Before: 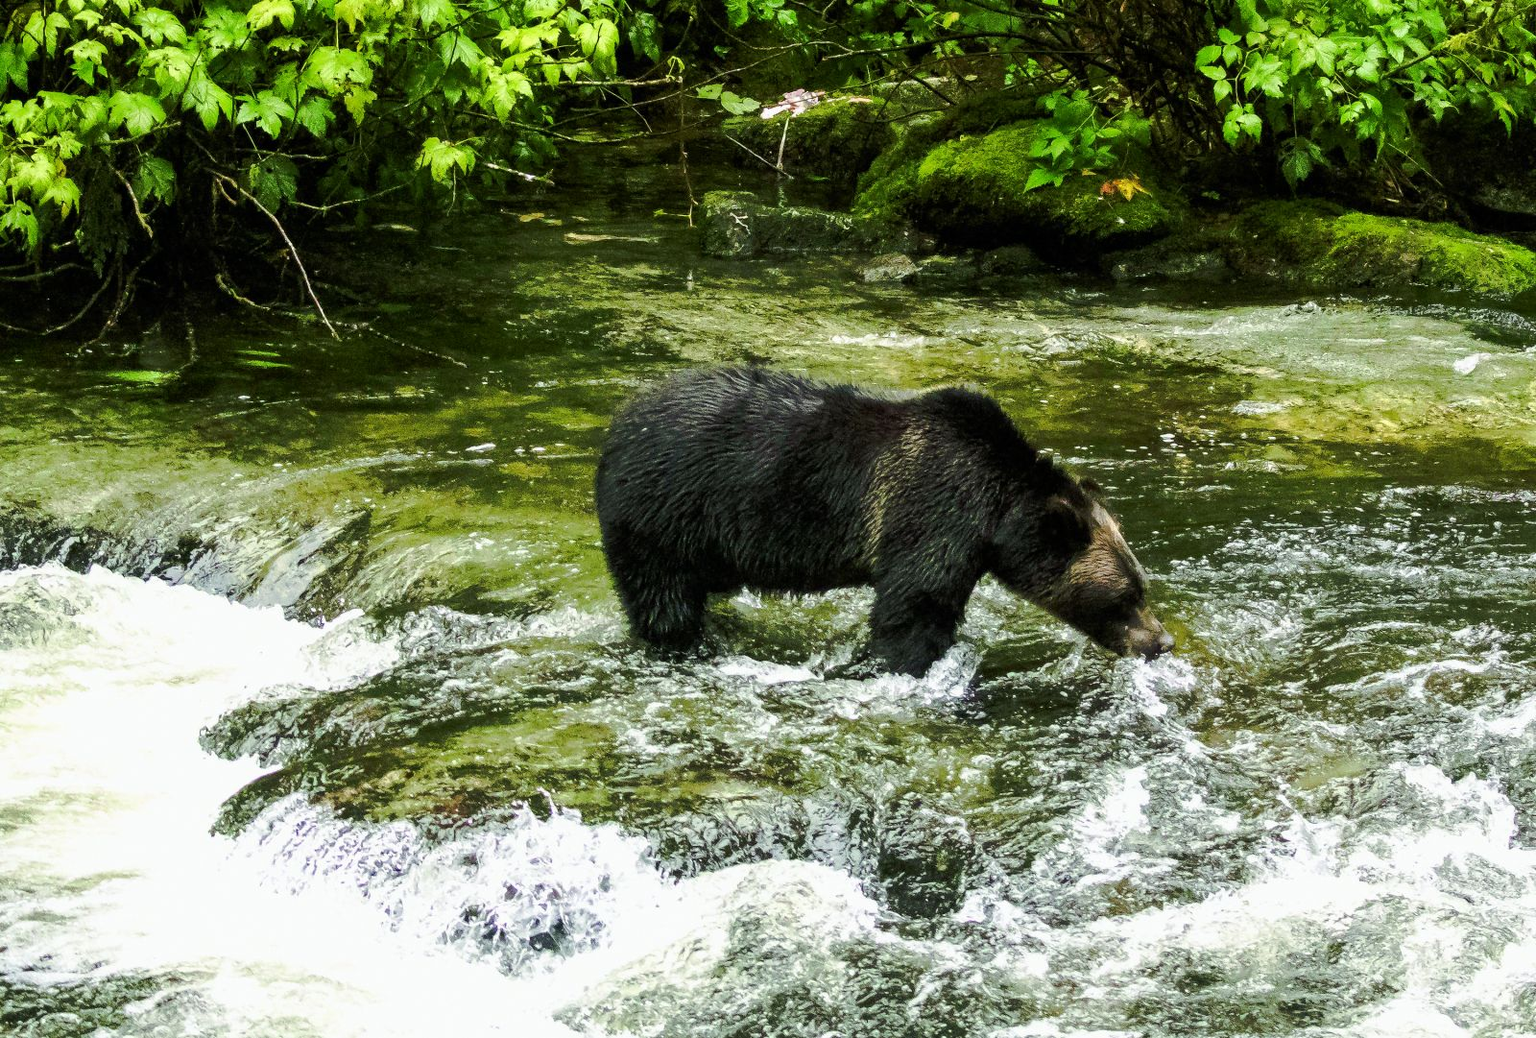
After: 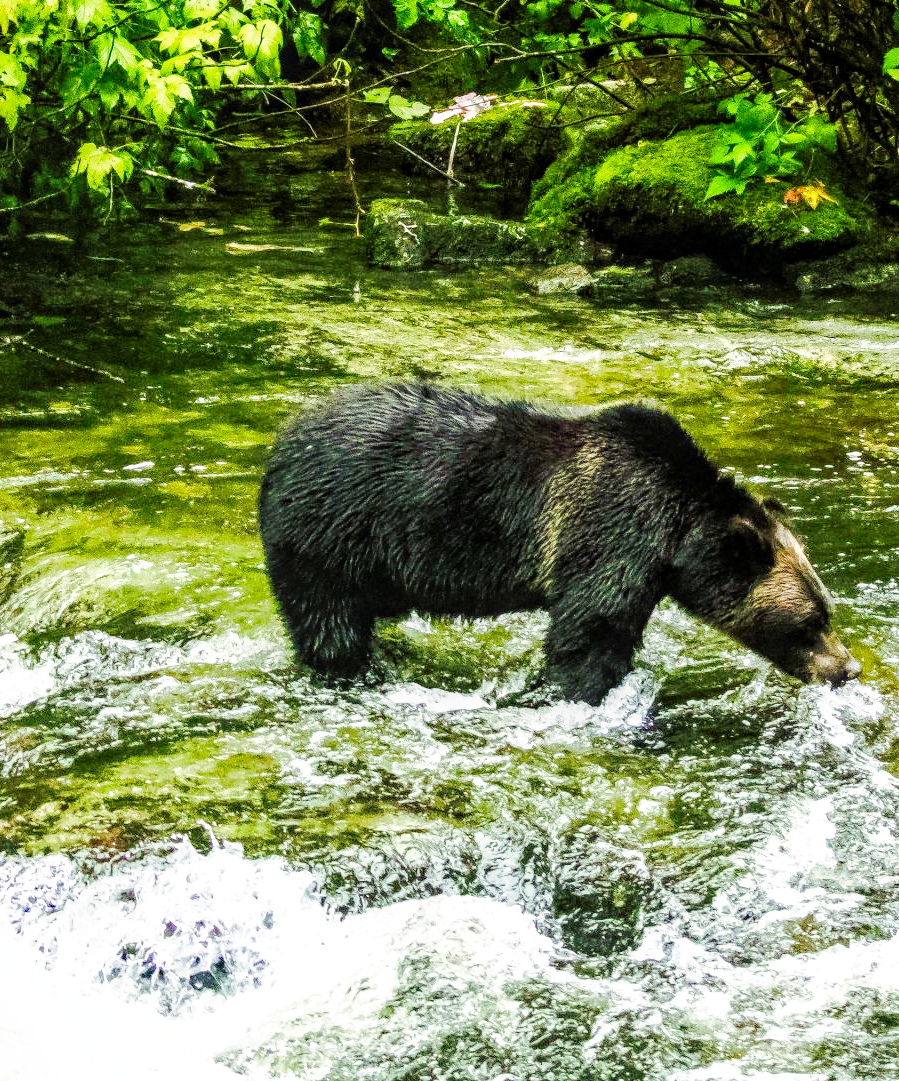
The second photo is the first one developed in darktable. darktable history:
crop and rotate: left 22.669%, right 21.143%
tone equalizer: -8 EV 0.214 EV, -7 EV 0.414 EV, -6 EV 0.38 EV, -5 EV 0.269 EV, -3 EV -0.273 EV, -2 EV -0.446 EV, -1 EV -0.403 EV, +0 EV -0.258 EV, edges refinement/feathering 500, mask exposure compensation -1.57 EV, preserve details no
local contrast: on, module defaults
haze removal: compatibility mode true, adaptive false
base curve: curves: ch0 [(0, 0) (0.026, 0.03) (0.109, 0.232) (0.351, 0.748) (0.669, 0.968) (1, 1)], preserve colors none
